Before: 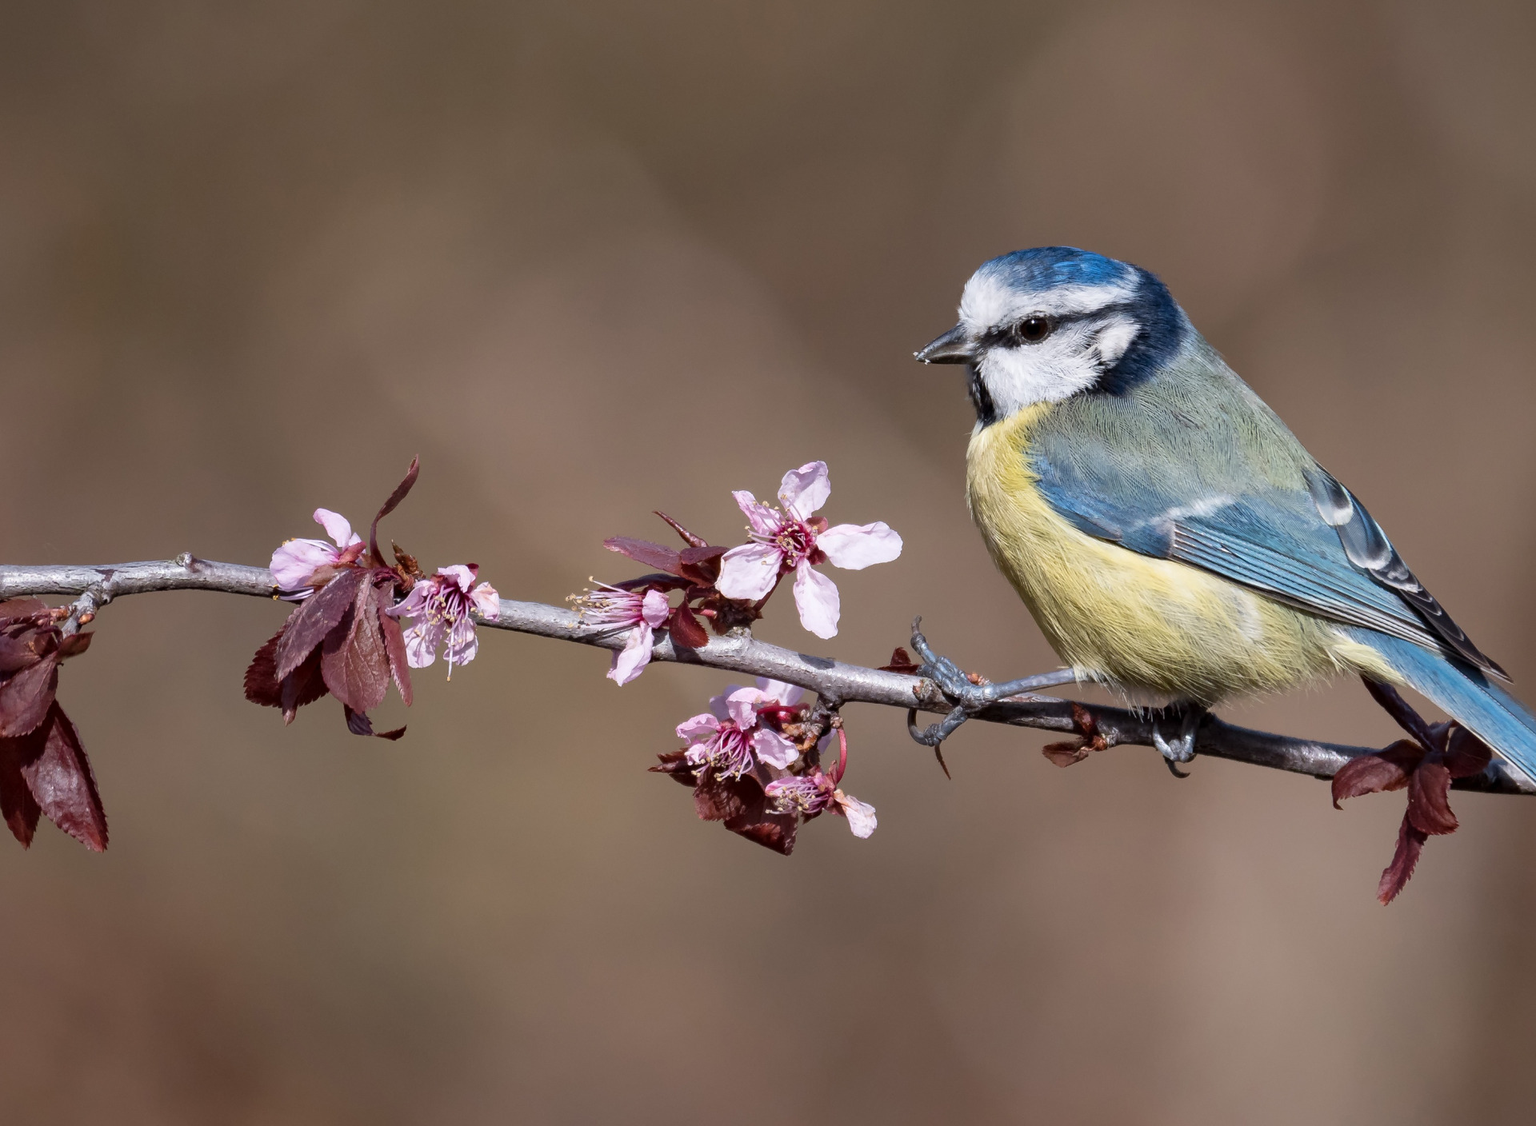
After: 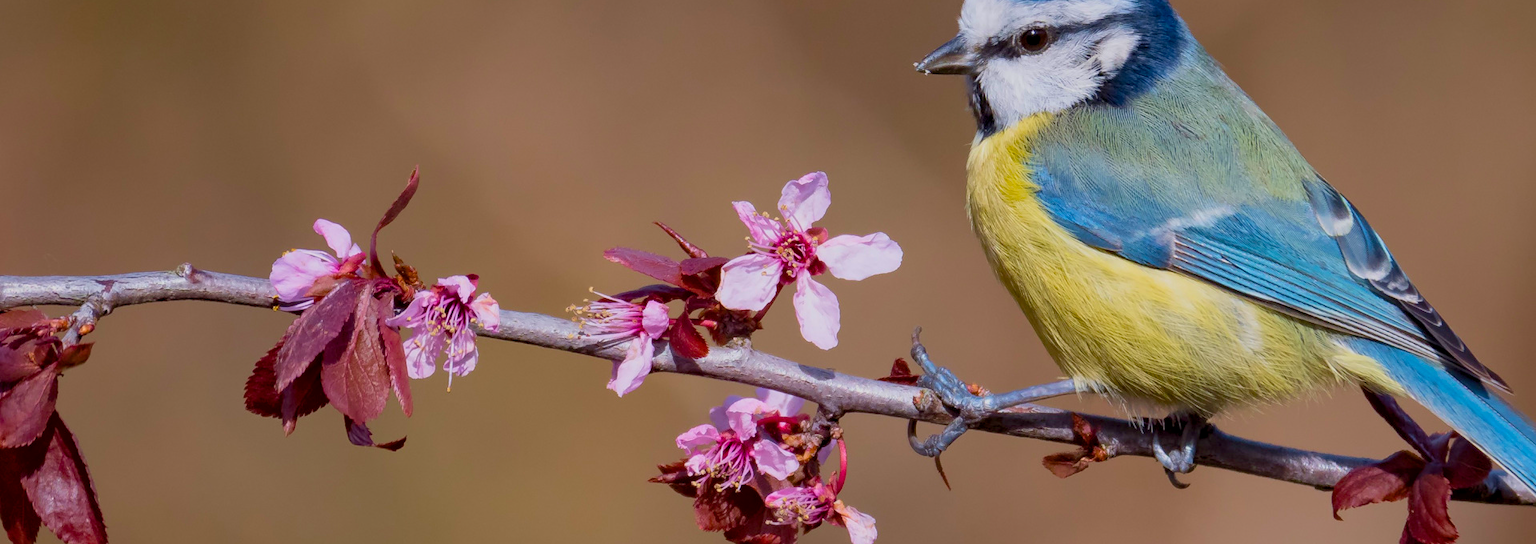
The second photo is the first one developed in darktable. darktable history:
velvia: on, module defaults
crop and rotate: top 25.741%, bottom 25.857%
color balance rgb: linear chroma grading › global chroma 9.777%, perceptual saturation grading › global saturation 40.607%, contrast -19.529%
exposure: black level correction 0.001, compensate exposure bias true, compensate highlight preservation false
